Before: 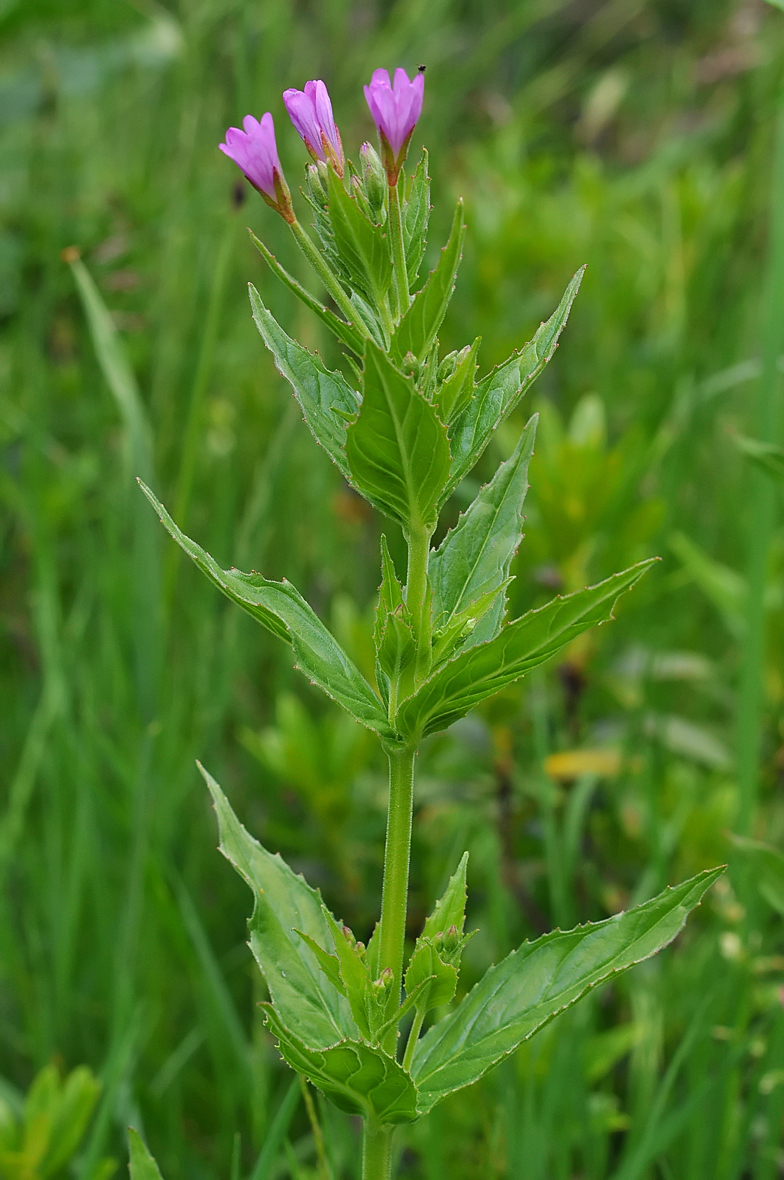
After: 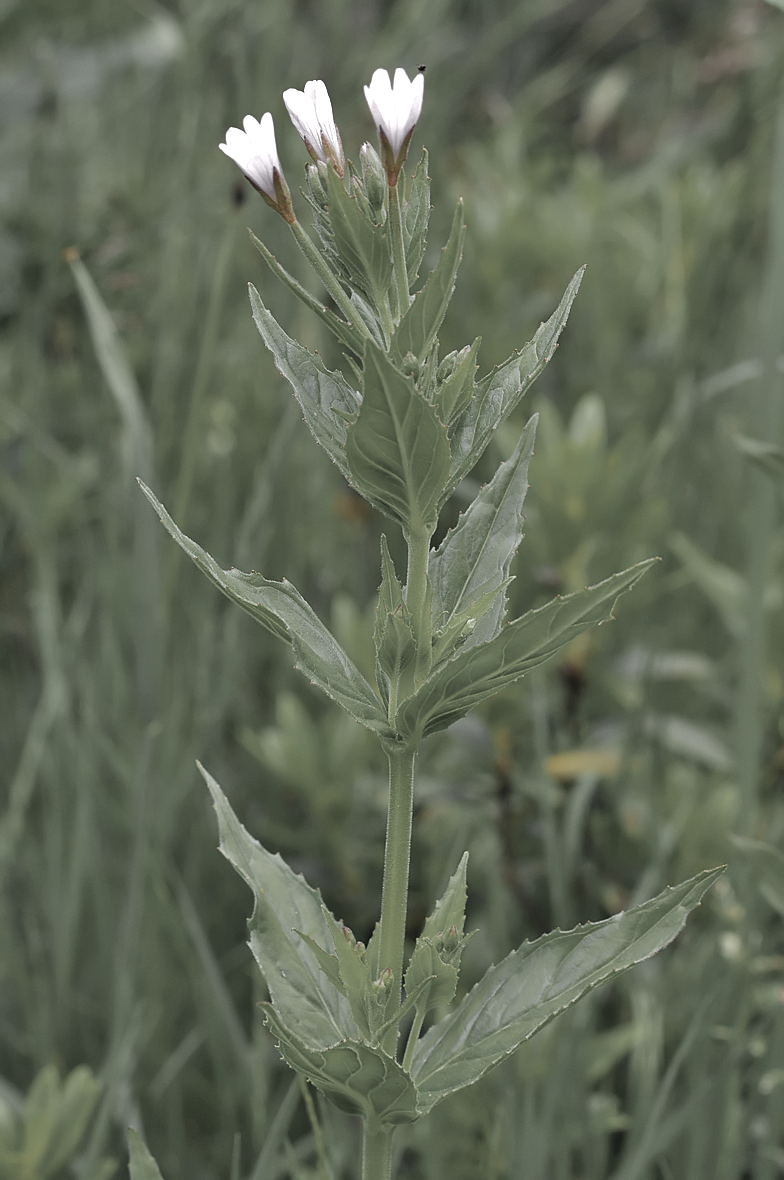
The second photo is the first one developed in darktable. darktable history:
color zones: curves: ch0 [(0, 0.613) (0.01, 0.613) (0.245, 0.448) (0.498, 0.529) (0.642, 0.665) (0.879, 0.777) (0.99, 0.613)]; ch1 [(0, 0.035) (0.121, 0.189) (0.259, 0.197) (0.415, 0.061) (0.589, 0.022) (0.732, 0.022) (0.857, 0.026) (0.991, 0.053)]
shadows and highlights: highlights color adjustment 41.12%, soften with gaussian
